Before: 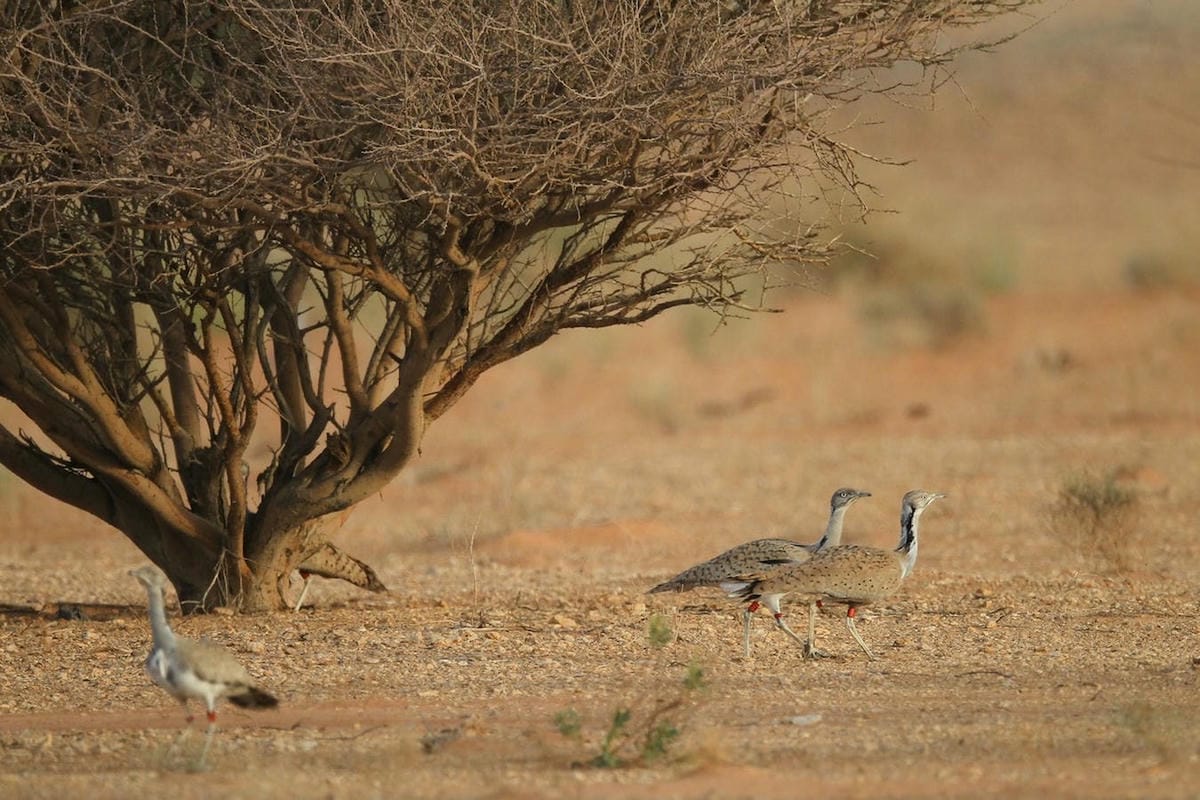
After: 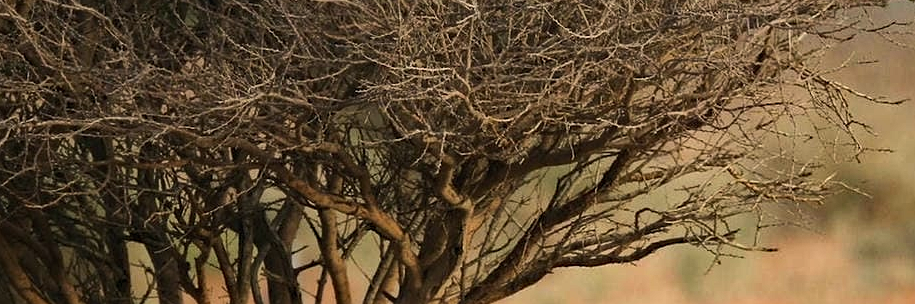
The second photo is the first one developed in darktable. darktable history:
sharpen: radius 1.272, amount 0.305, threshold 0
crop: left 0.579%, top 7.627%, right 23.167%, bottom 54.275%
tone equalizer: -8 EV -0.417 EV, -7 EV -0.389 EV, -6 EV -0.333 EV, -5 EV -0.222 EV, -3 EV 0.222 EV, -2 EV 0.333 EV, -1 EV 0.389 EV, +0 EV 0.417 EV, edges refinement/feathering 500, mask exposure compensation -1.57 EV, preserve details no
haze removal: strength 0.29, distance 0.25, compatibility mode true, adaptive false
